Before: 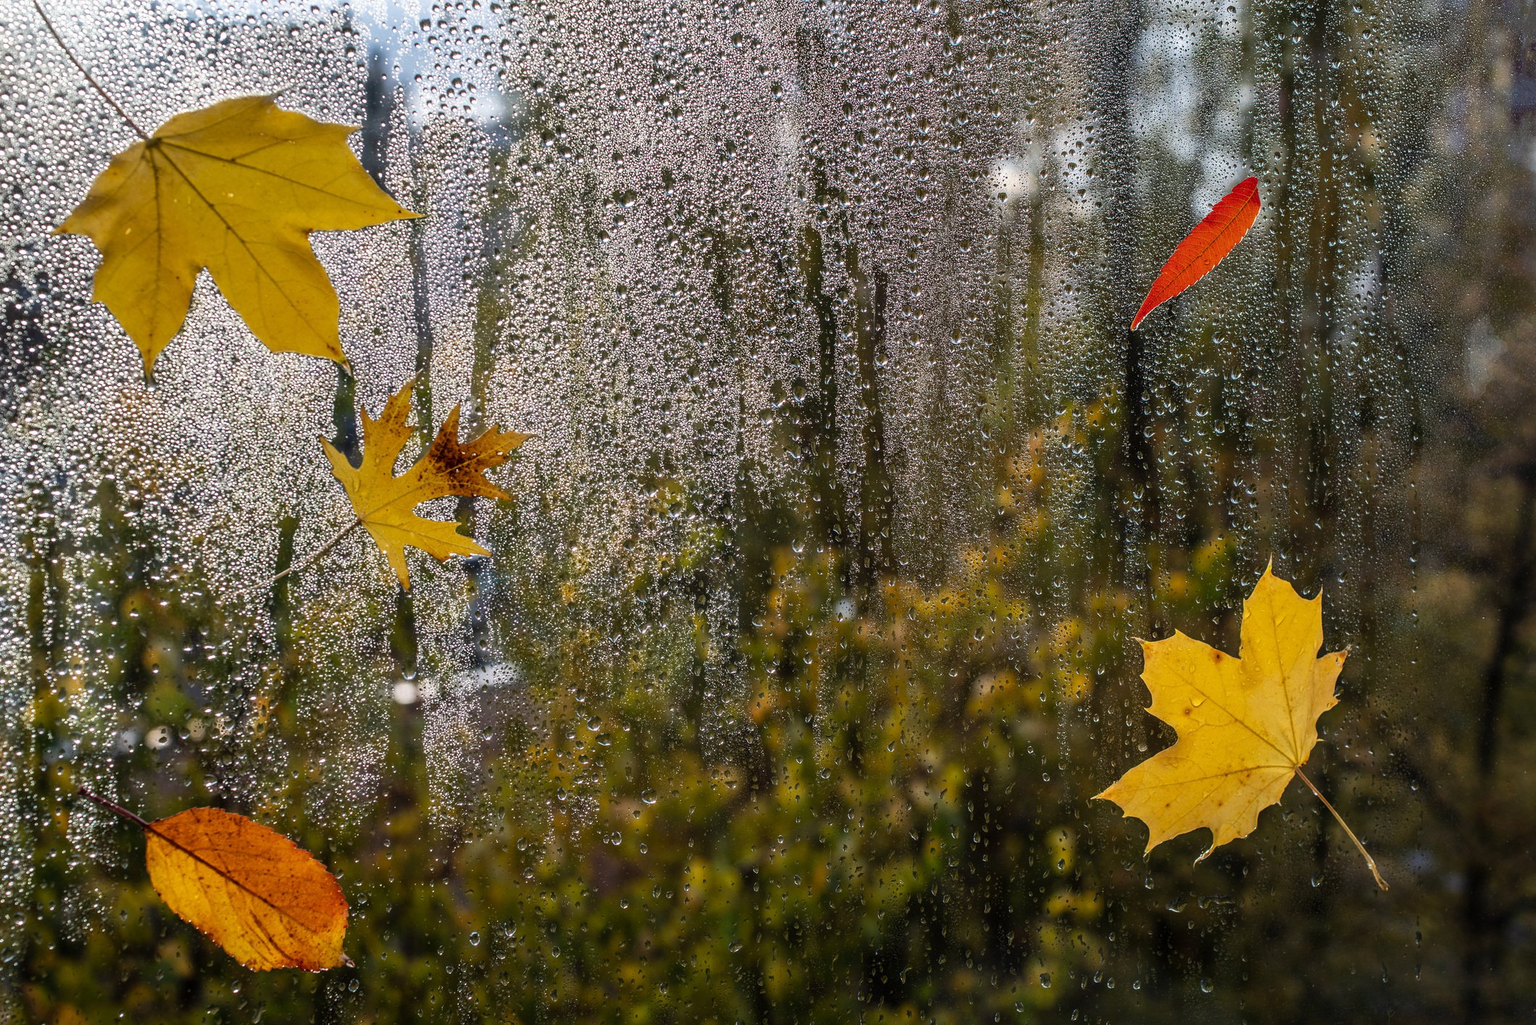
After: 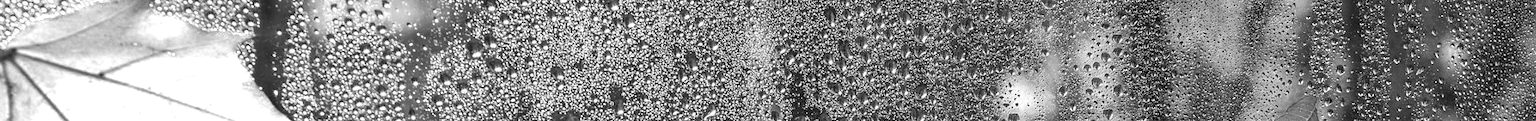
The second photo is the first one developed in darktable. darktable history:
grain: coarseness 0.09 ISO, strength 10%
color zones: curves: ch0 [(0, 0.554) (0.146, 0.662) (0.293, 0.86) (0.503, 0.774) (0.637, 0.106) (0.74, 0.072) (0.866, 0.488) (0.998, 0.569)]; ch1 [(0, 0) (0.143, 0) (0.286, 0) (0.429, 0) (0.571, 0) (0.714, 0) (0.857, 0)]
crop and rotate: left 9.644%, top 9.491%, right 6.021%, bottom 80.509%
